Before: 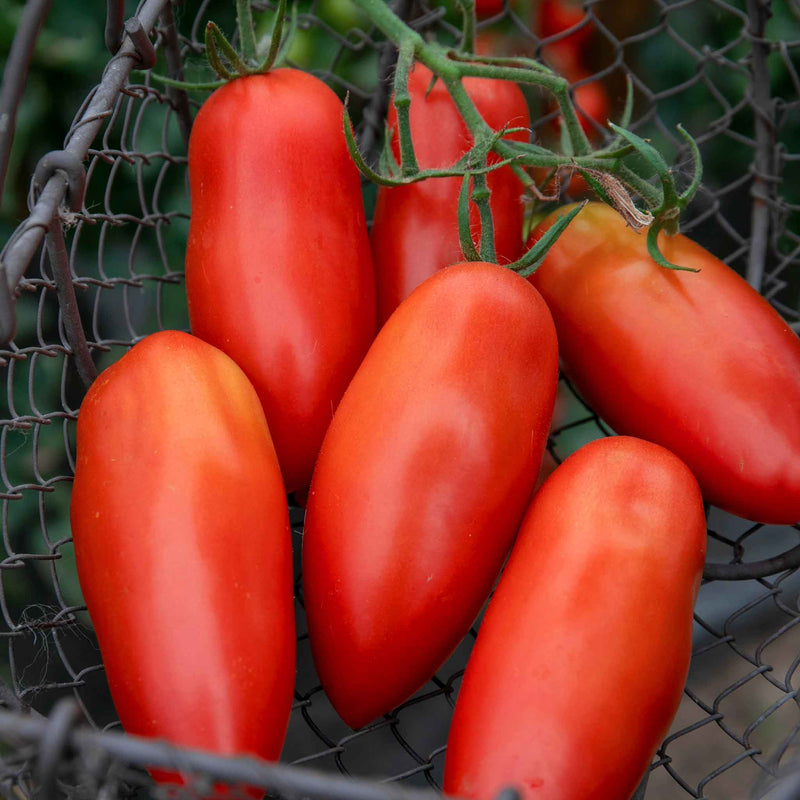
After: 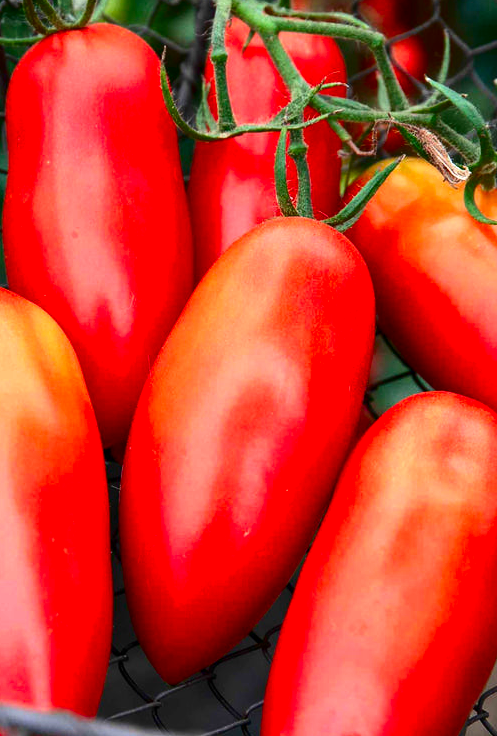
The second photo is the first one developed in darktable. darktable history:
crop and rotate: left 23.109%, top 5.644%, right 14.743%, bottom 2.295%
contrast brightness saturation: contrast 0.208, brightness -0.107, saturation 0.213
exposure: black level correction 0, exposure 1 EV, compensate exposure bias true, compensate highlight preservation false
